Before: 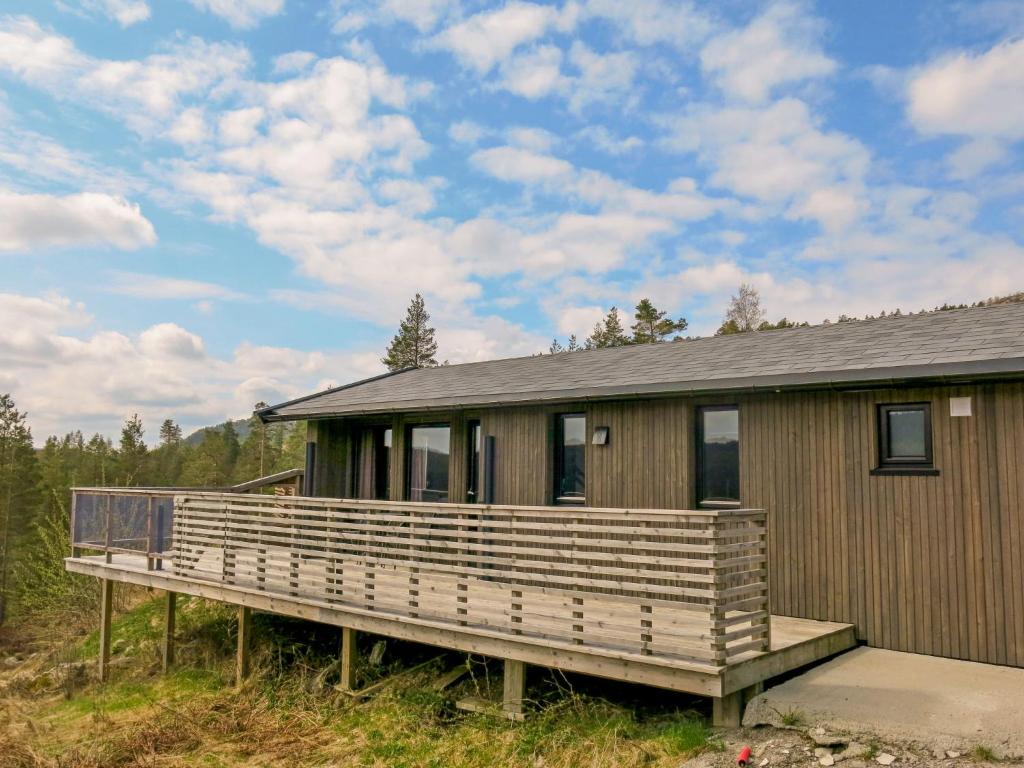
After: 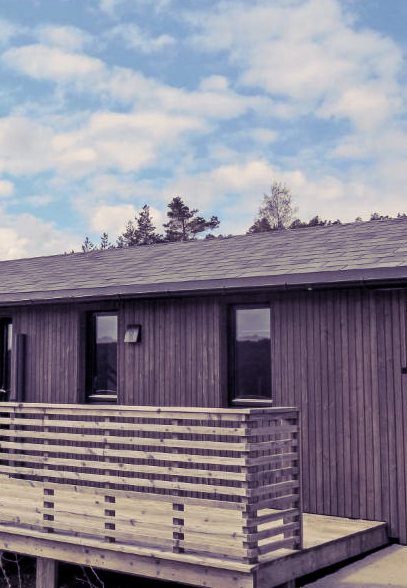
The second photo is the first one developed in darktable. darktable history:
crop: left 45.721%, top 13.393%, right 14.118%, bottom 10.01%
split-toning: shadows › hue 255.6°, shadows › saturation 0.66, highlights › hue 43.2°, highlights › saturation 0.68, balance -50.1
contrast brightness saturation: contrast 0.1, saturation -0.3
